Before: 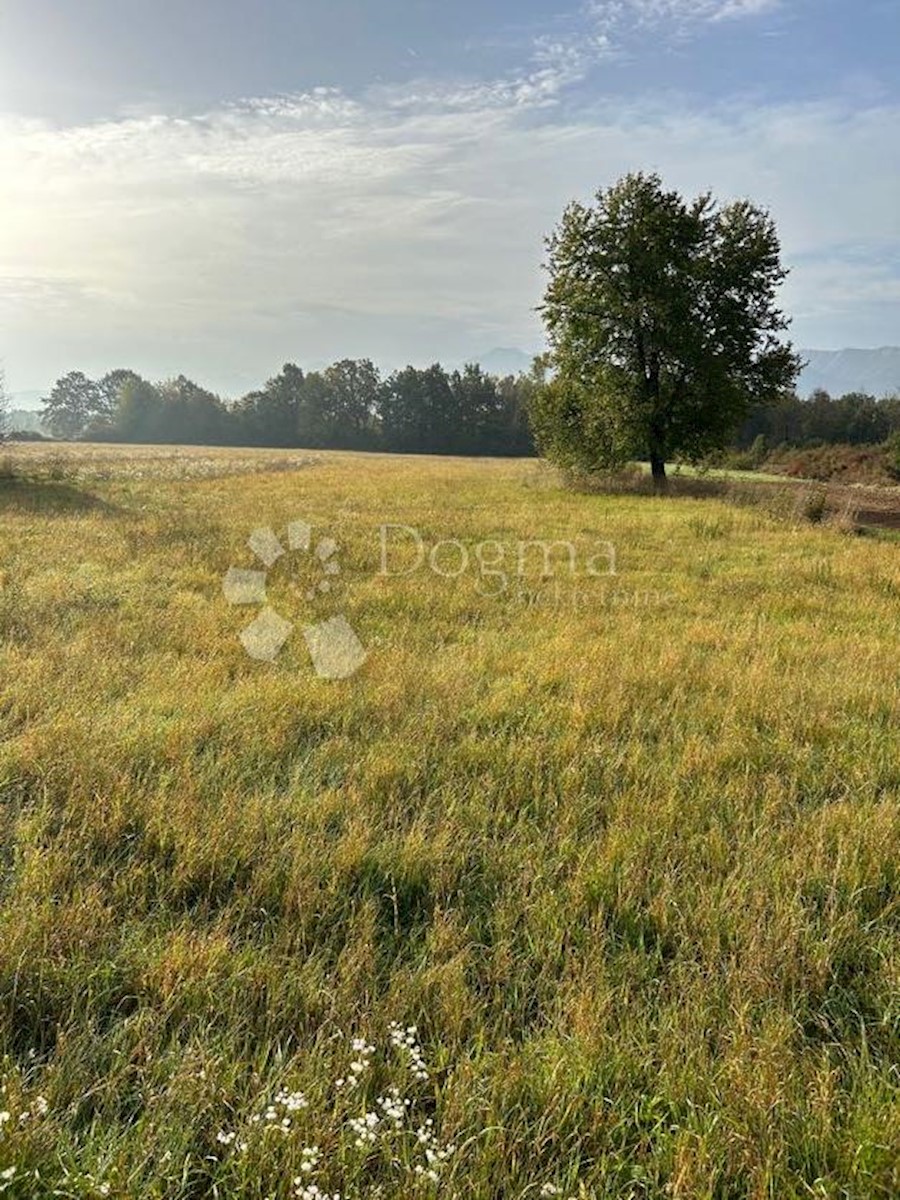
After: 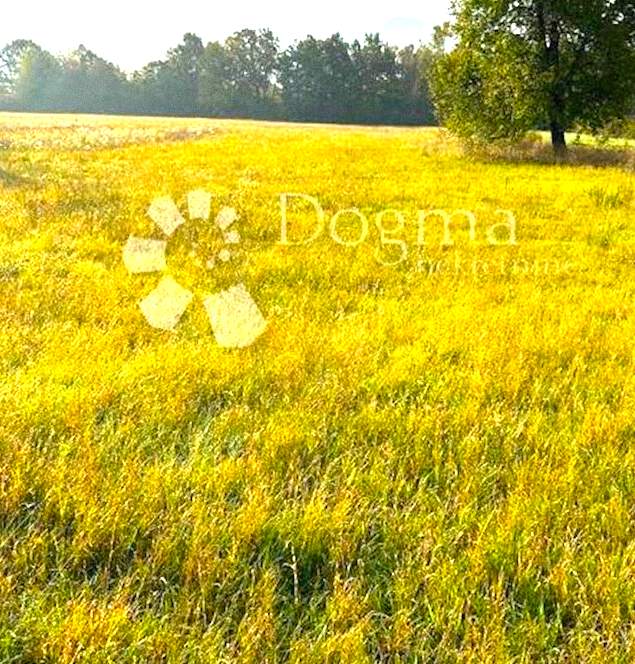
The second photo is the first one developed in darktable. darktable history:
crop: left 11.123%, top 27.61%, right 18.3%, bottom 17.034%
exposure: black level correction -0.001, exposure 0.9 EV, compensate exposure bias true, compensate highlight preservation false
grain: coarseness 3.21 ISO
color balance rgb: perceptual saturation grading › global saturation 36%, perceptual brilliance grading › global brilliance 10%, global vibrance 20%
